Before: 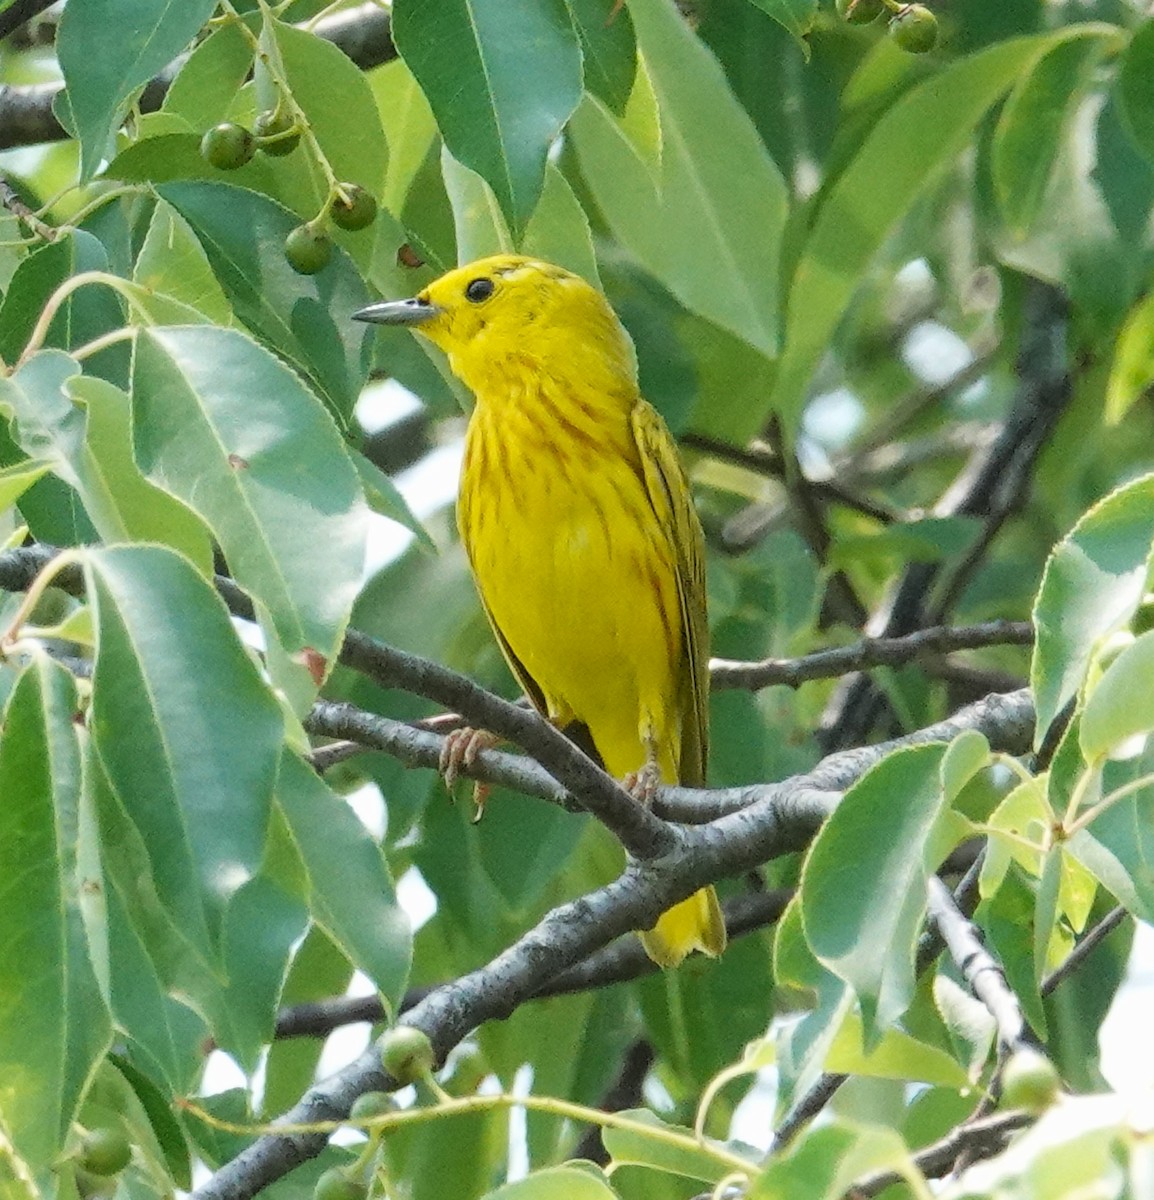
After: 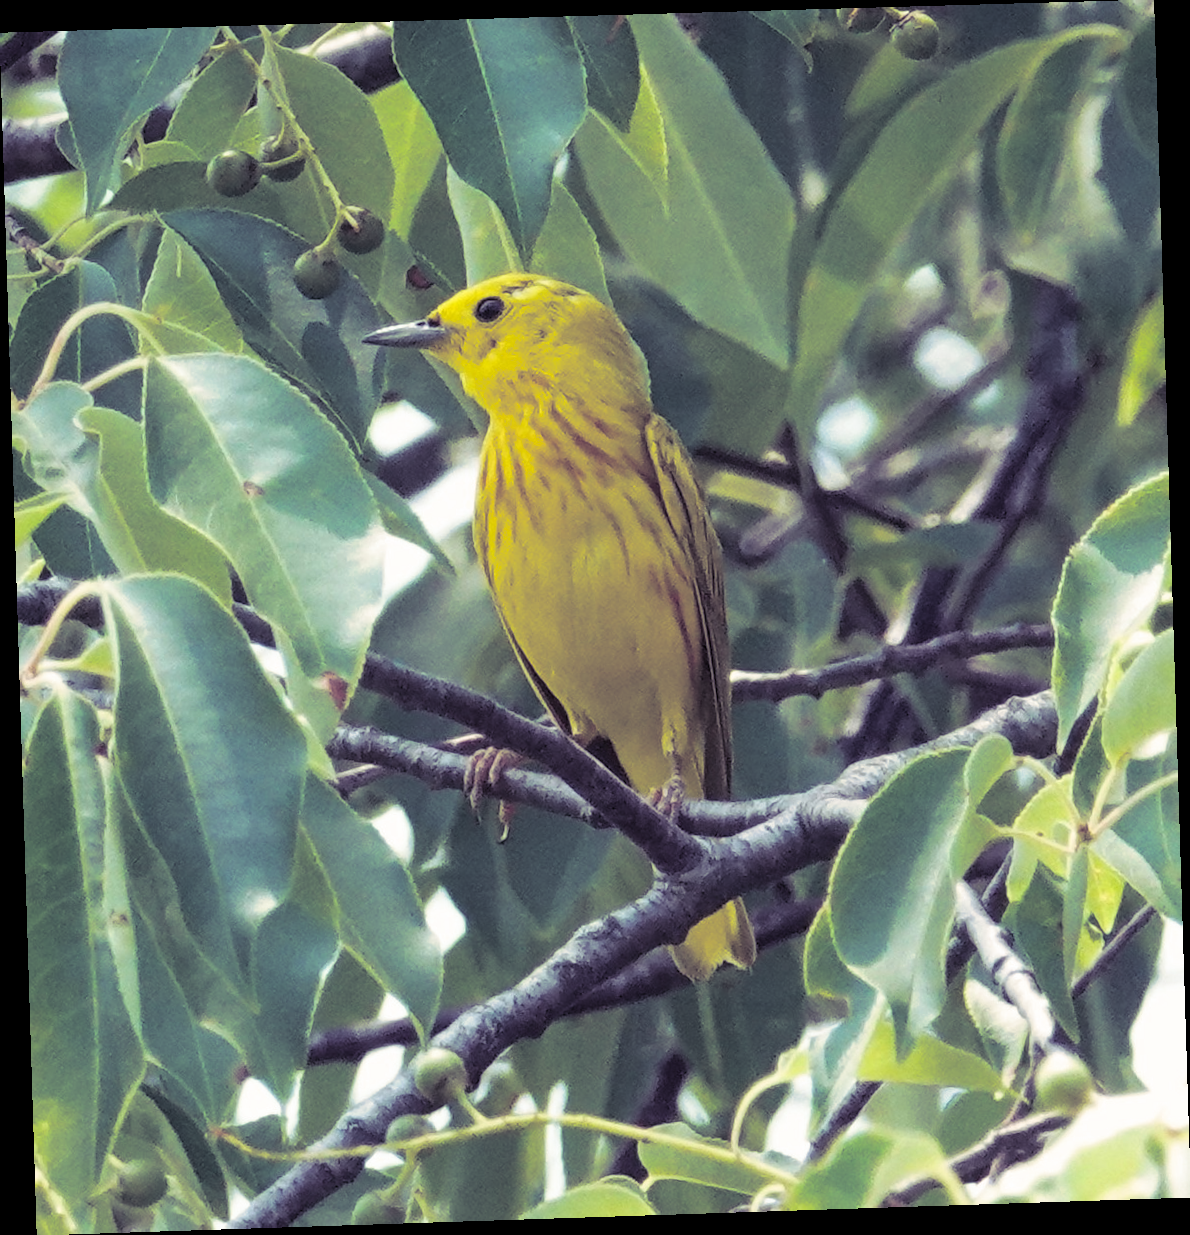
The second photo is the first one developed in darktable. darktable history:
rotate and perspective: rotation -1.77°, lens shift (horizontal) 0.004, automatic cropping off
split-toning: shadows › hue 255.6°, shadows › saturation 0.66, highlights › hue 43.2°, highlights › saturation 0.68, balance -50.1
